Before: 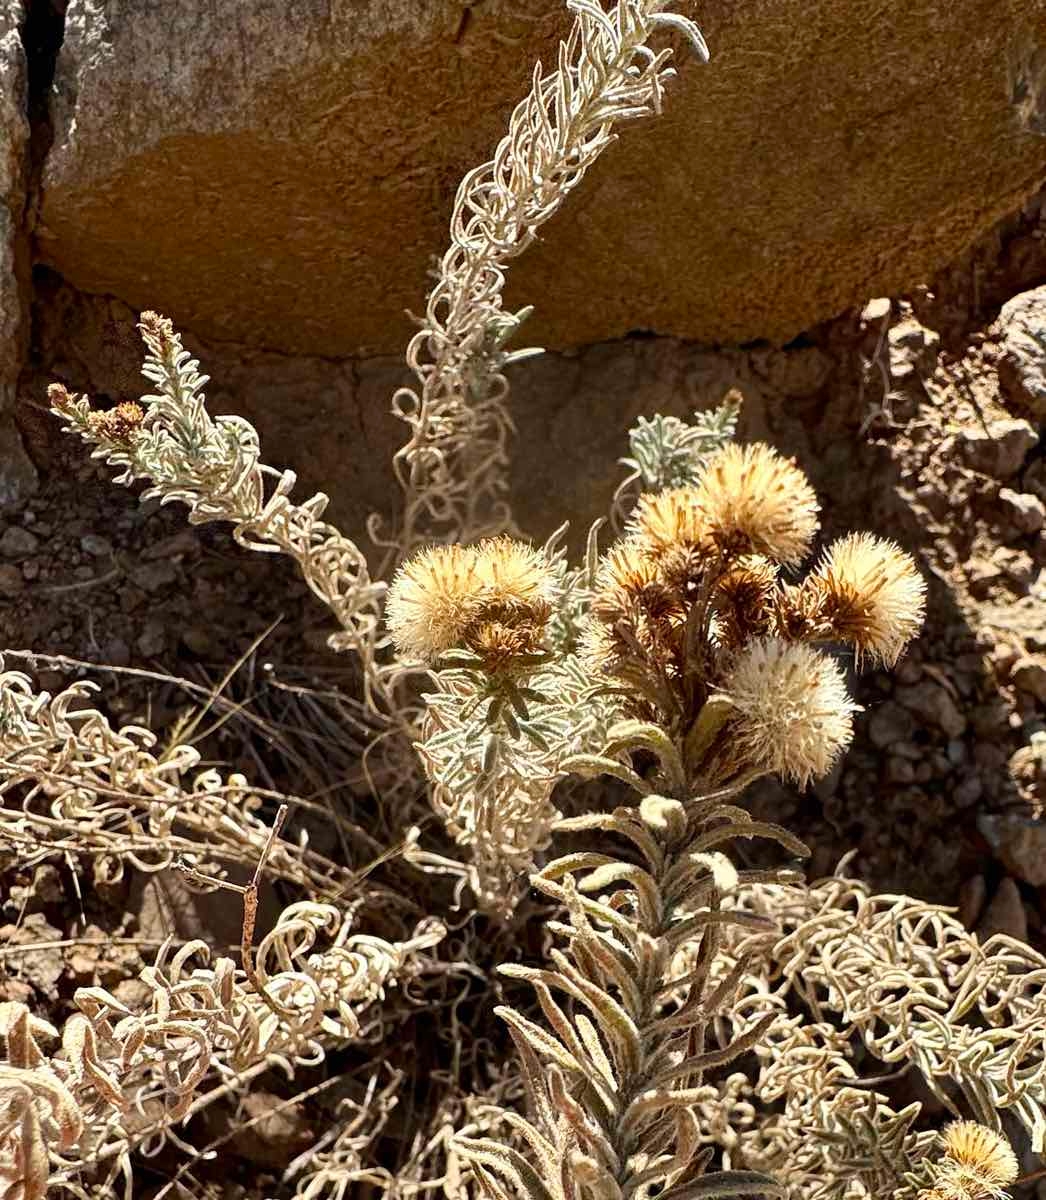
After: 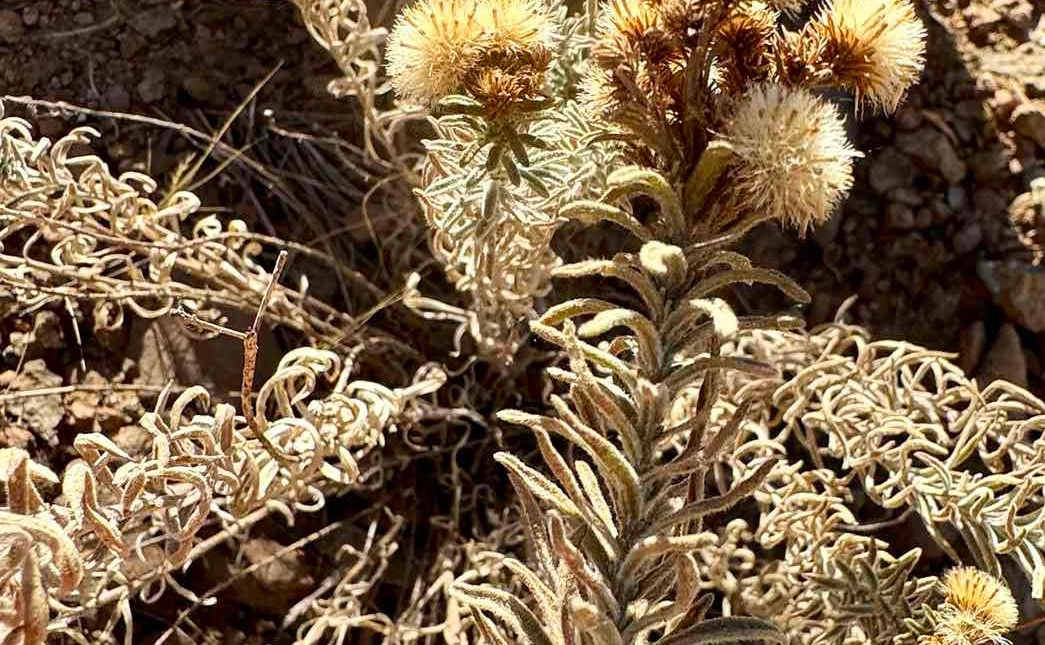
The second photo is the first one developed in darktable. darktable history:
contrast brightness saturation: contrast 0.04, saturation 0.07
crop and rotate: top 46.237%
